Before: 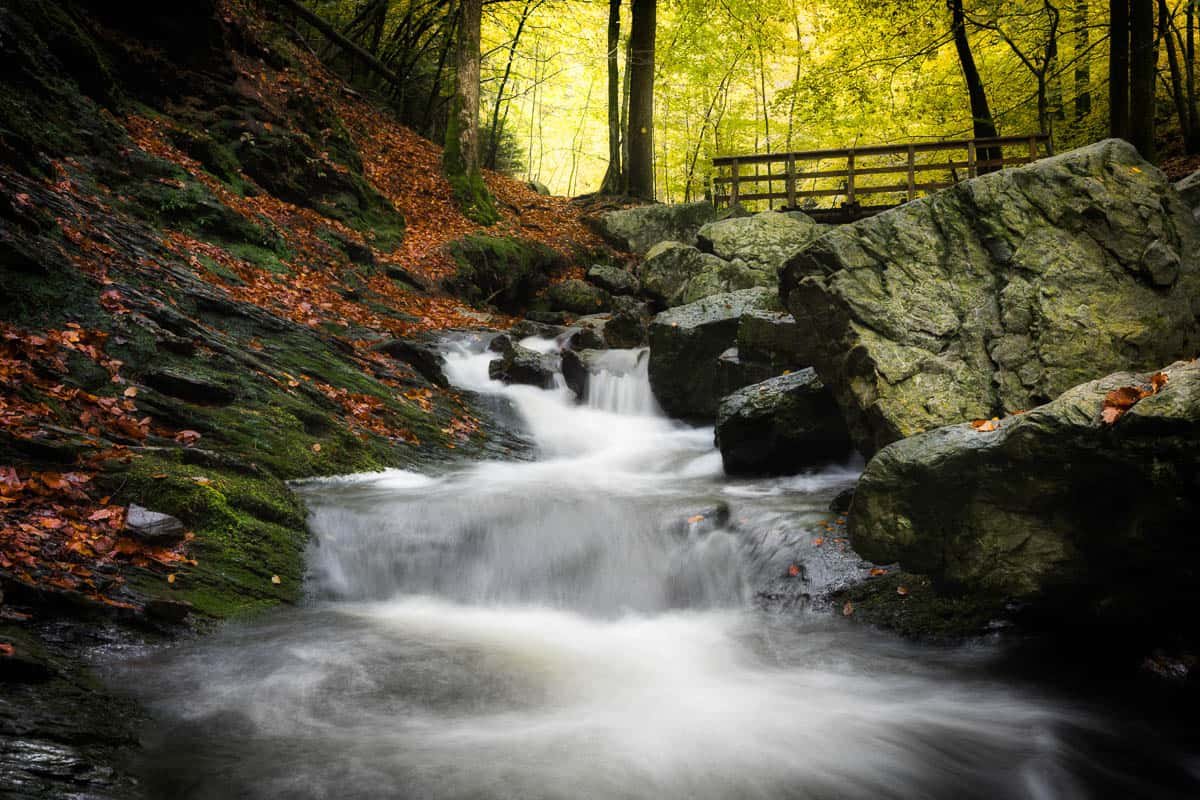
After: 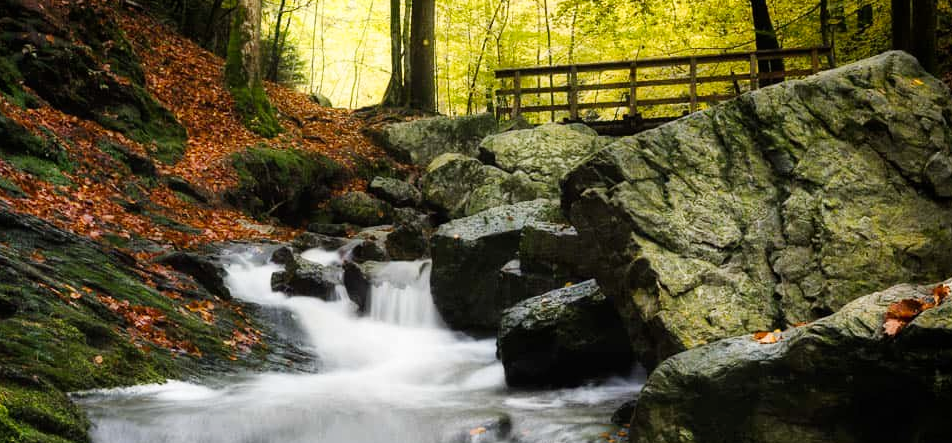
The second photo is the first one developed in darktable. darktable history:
tone curve: curves: ch0 [(0, 0) (0.004, 0.002) (0.02, 0.013) (0.218, 0.218) (0.664, 0.718) (0.832, 0.873) (1, 1)], preserve colors none
levels: black 0.066%
crop: left 18.247%, top 11.124%, right 2.413%, bottom 33.459%
